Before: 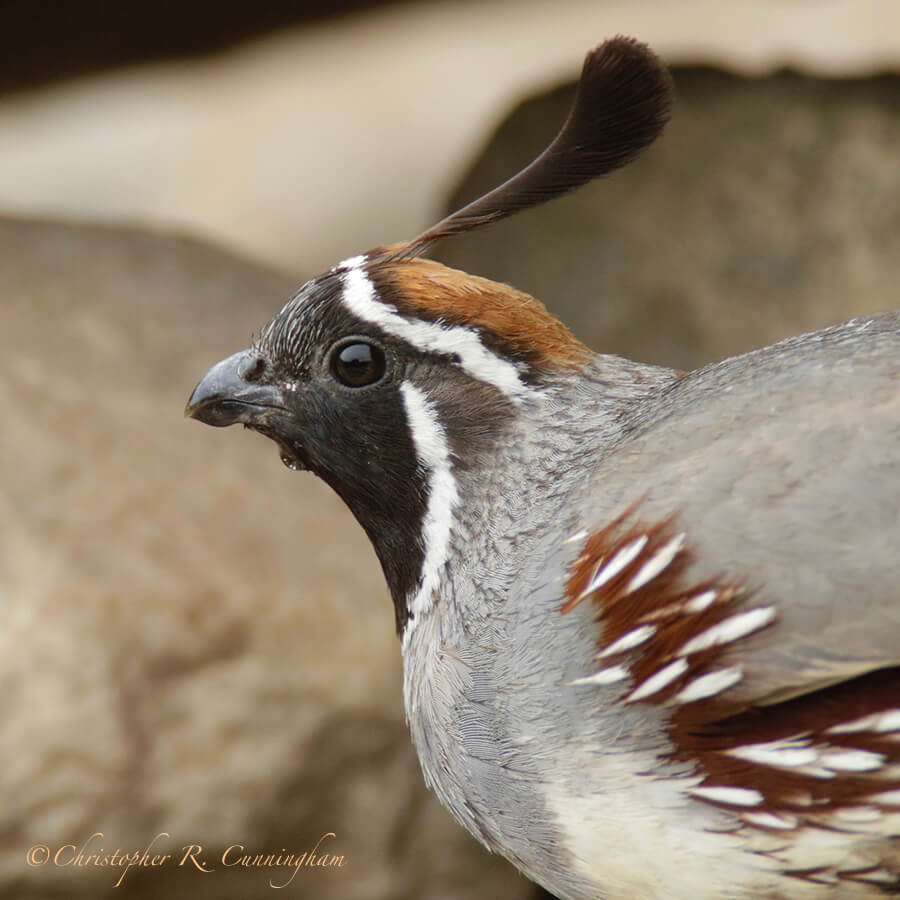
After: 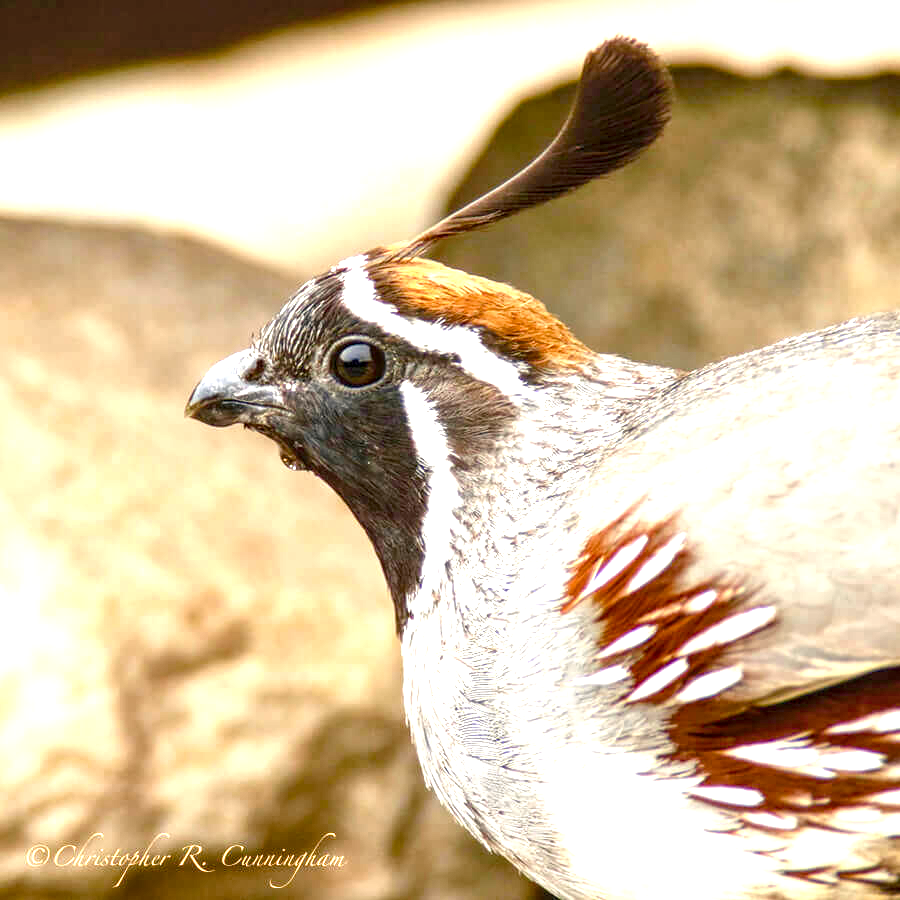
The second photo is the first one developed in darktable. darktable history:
color balance rgb: shadows lift › chroma 1%, shadows lift › hue 240.84°, highlights gain › chroma 2%, highlights gain › hue 73.2°, global offset › luminance -0.5%, perceptual saturation grading › global saturation 20%, perceptual saturation grading › highlights -25%, perceptual saturation grading › shadows 50%, global vibrance 25.26%
local contrast: detail 150%
exposure: black level correction 0, exposure 1.5 EV, compensate exposure bias true, compensate highlight preservation false
